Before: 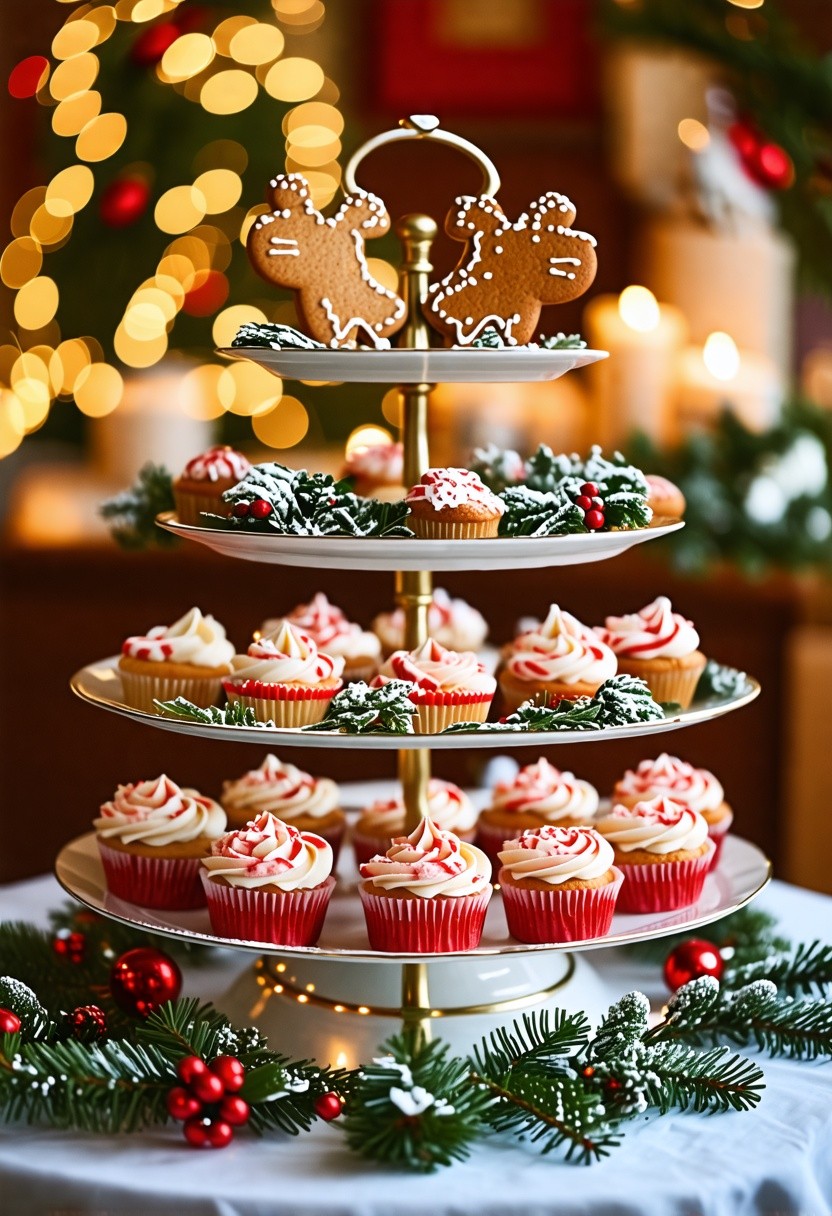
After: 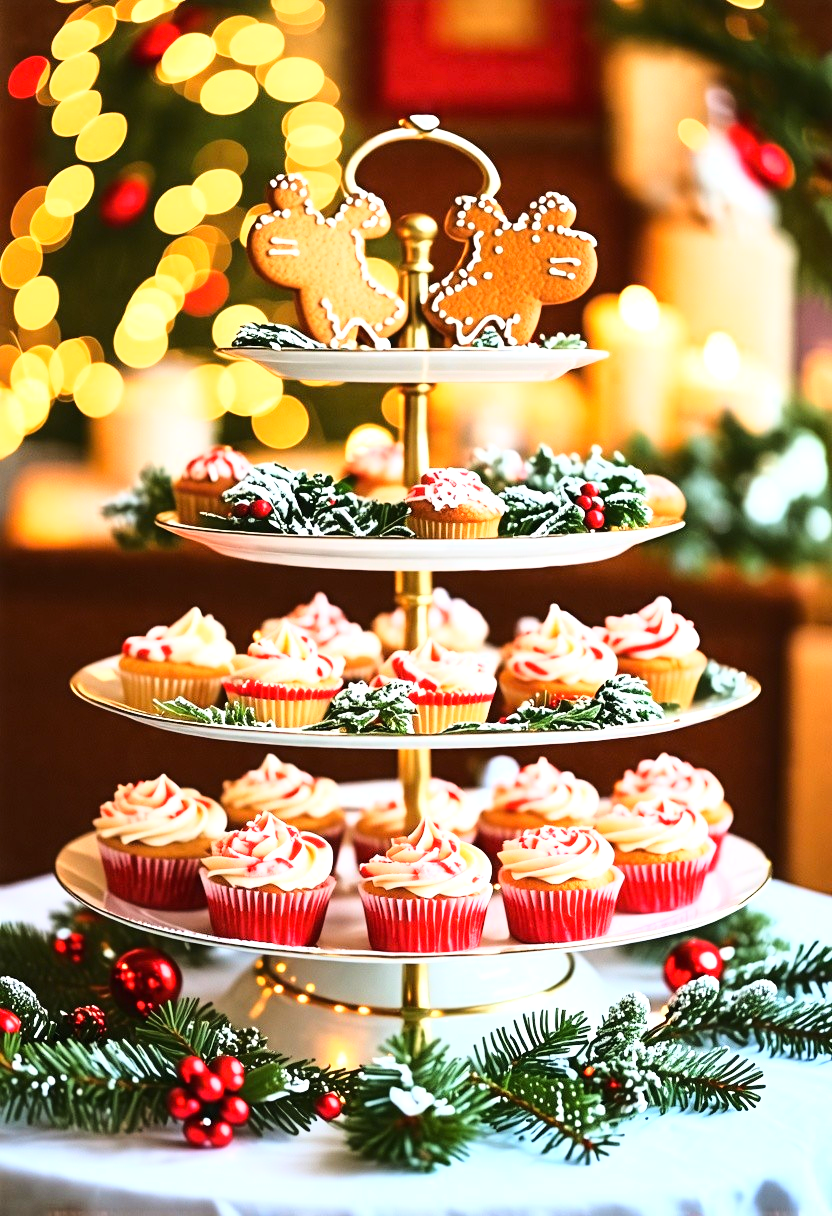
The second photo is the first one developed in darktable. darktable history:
exposure: black level correction 0, exposure 0.692 EV, compensate highlight preservation false
base curve: curves: ch0 [(0, 0) (0.032, 0.037) (0.105, 0.228) (0.435, 0.76) (0.856, 0.983) (1, 1)]
